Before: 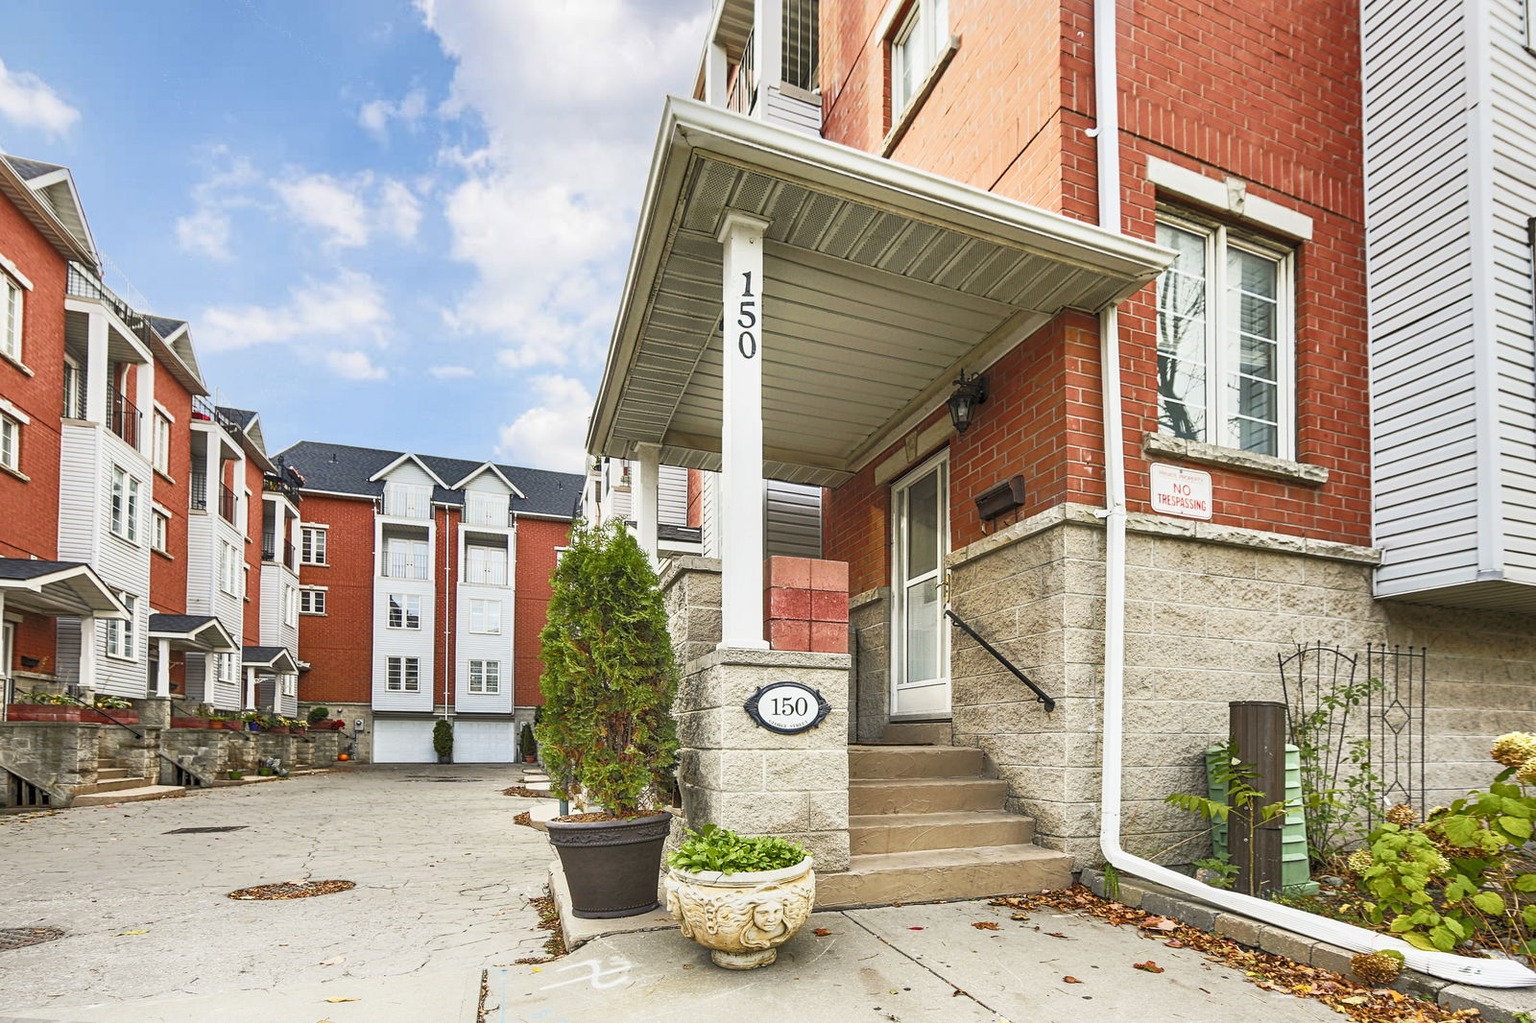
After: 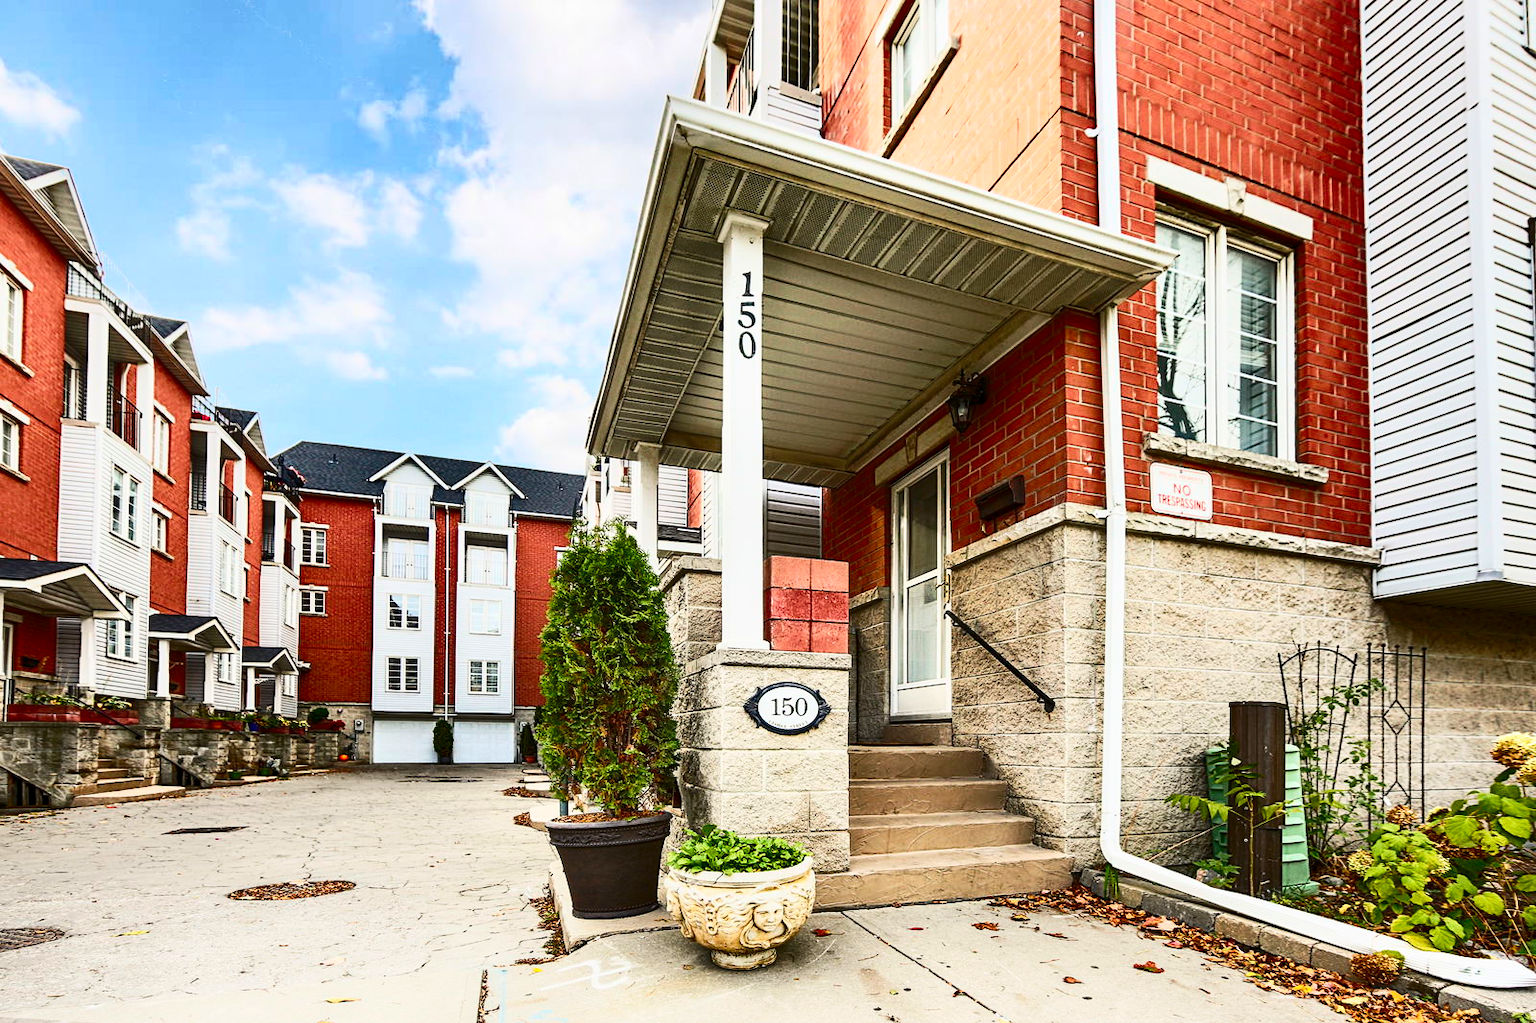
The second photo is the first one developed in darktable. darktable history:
contrast brightness saturation: contrast 0.317, brightness -0.077, saturation 0.166
